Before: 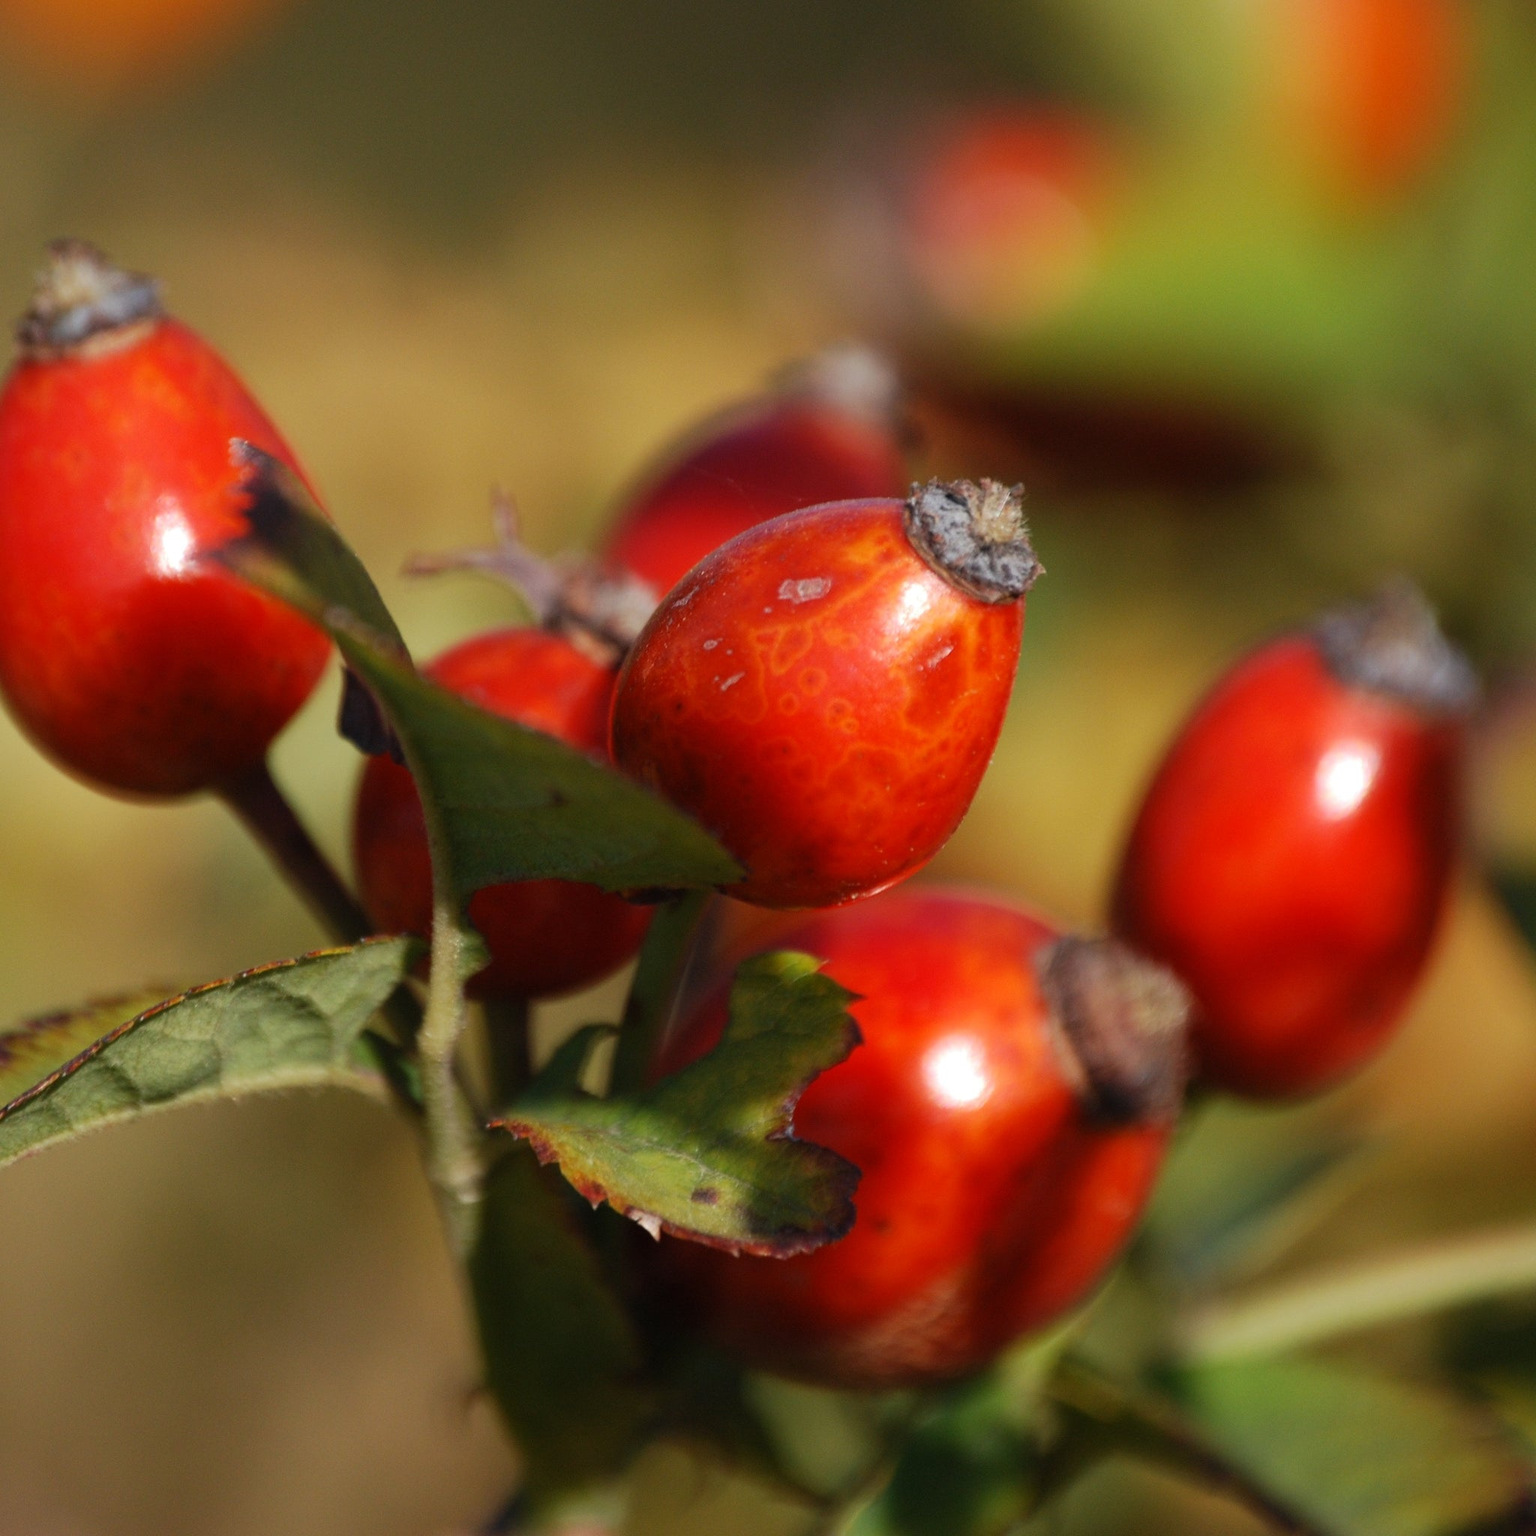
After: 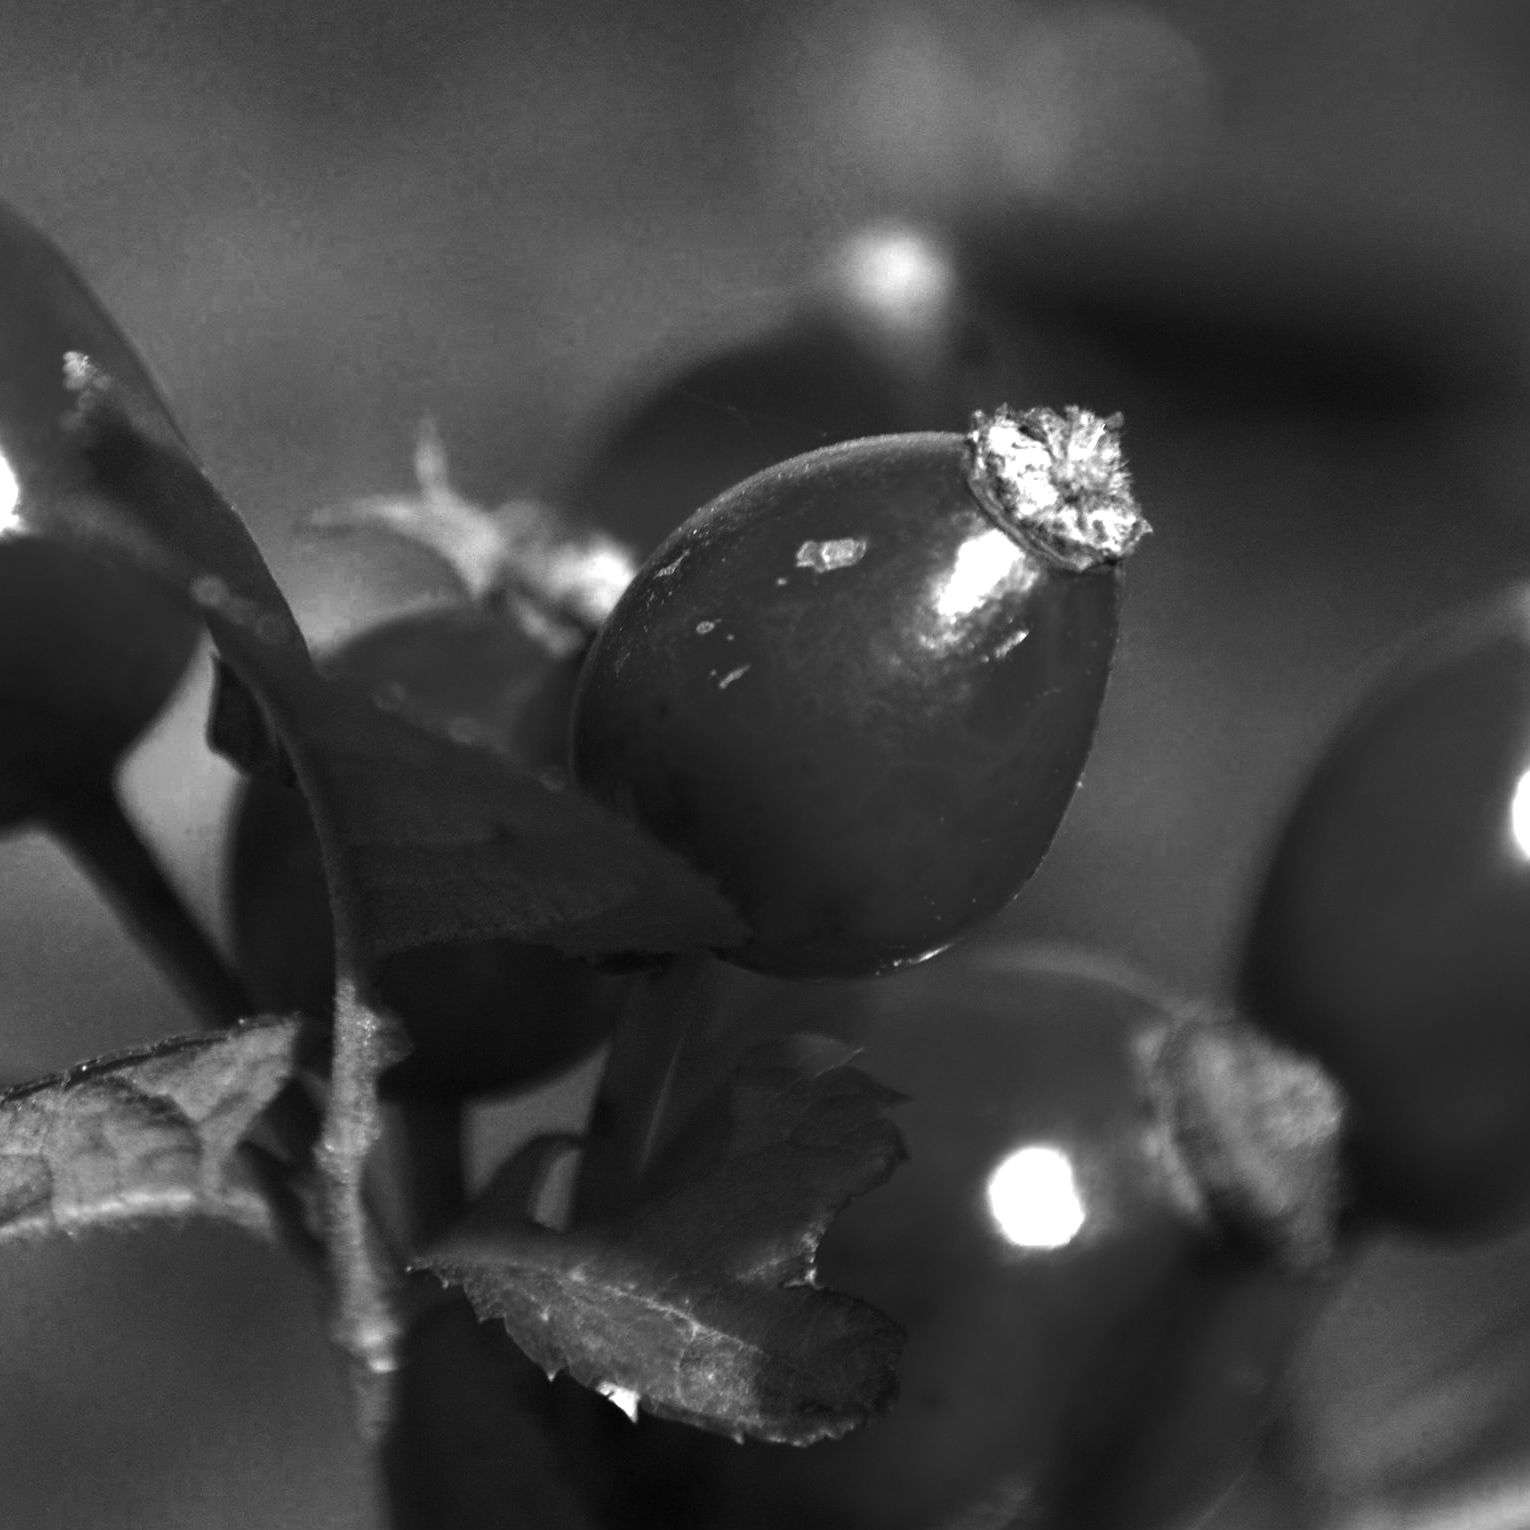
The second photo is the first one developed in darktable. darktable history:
color zones: curves: ch0 [(0.287, 0.048) (0.493, 0.484) (0.737, 0.816)]; ch1 [(0, 0) (0.143, 0) (0.286, 0) (0.429, 0) (0.571, 0) (0.714, 0) (0.857, 0)]
white balance: red 0.766, blue 1.537
crop and rotate: left 11.831%, top 11.346%, right 13.429%, bottom 13.899%
